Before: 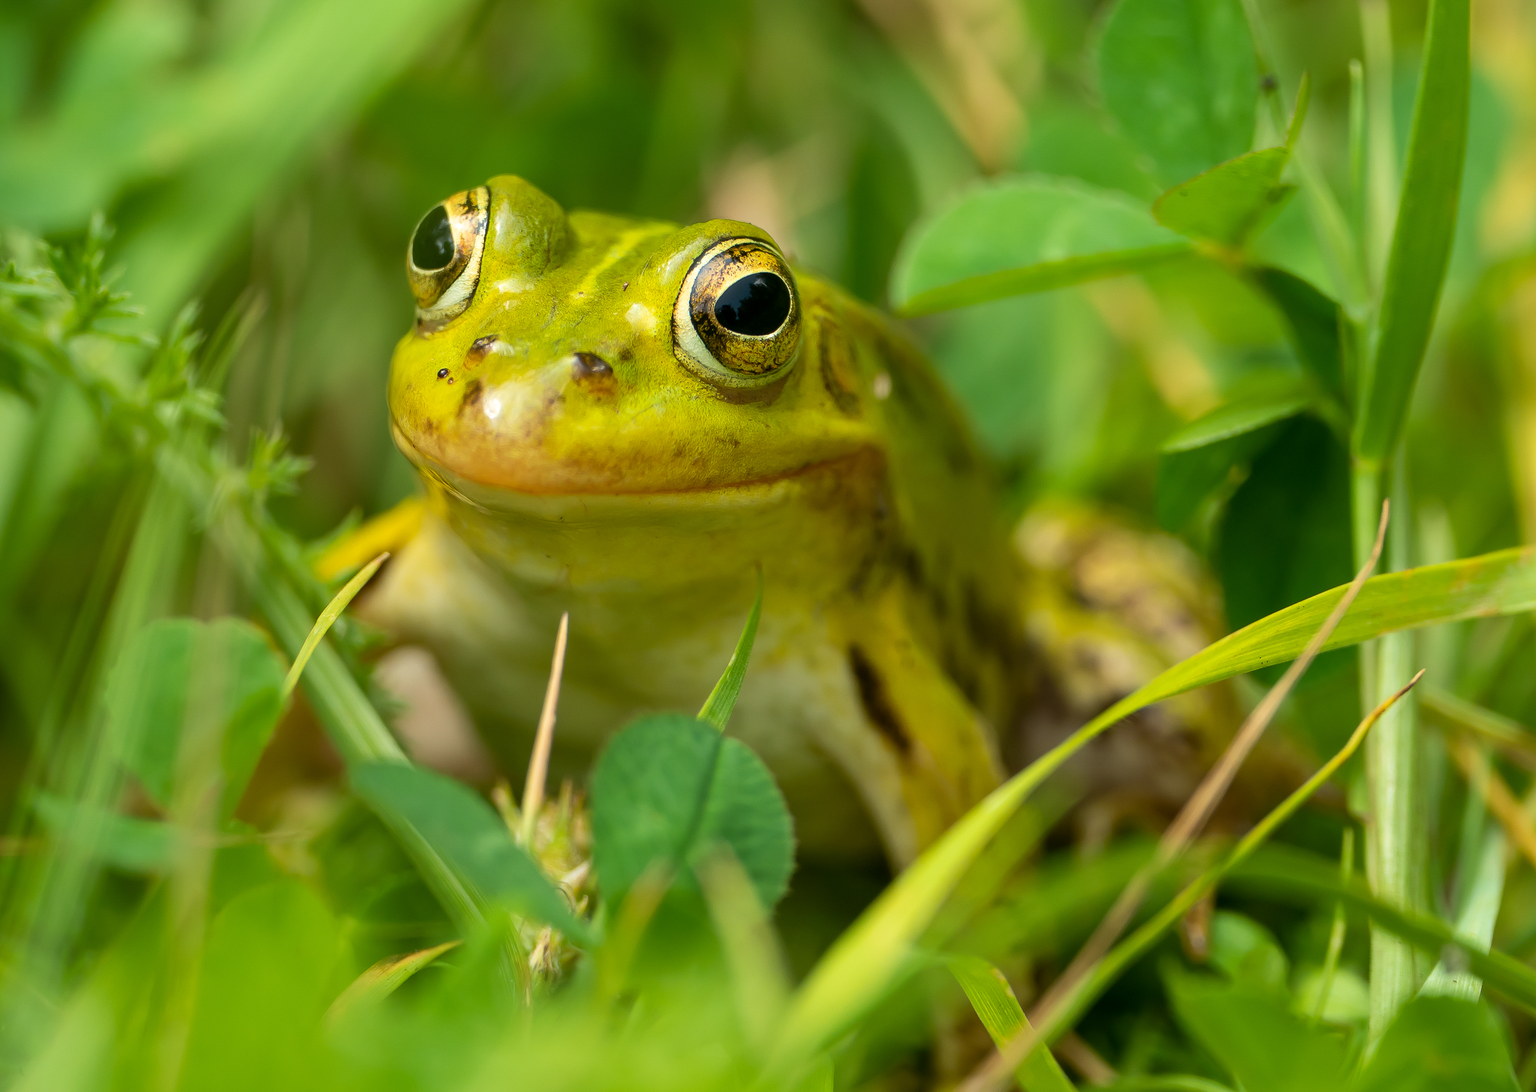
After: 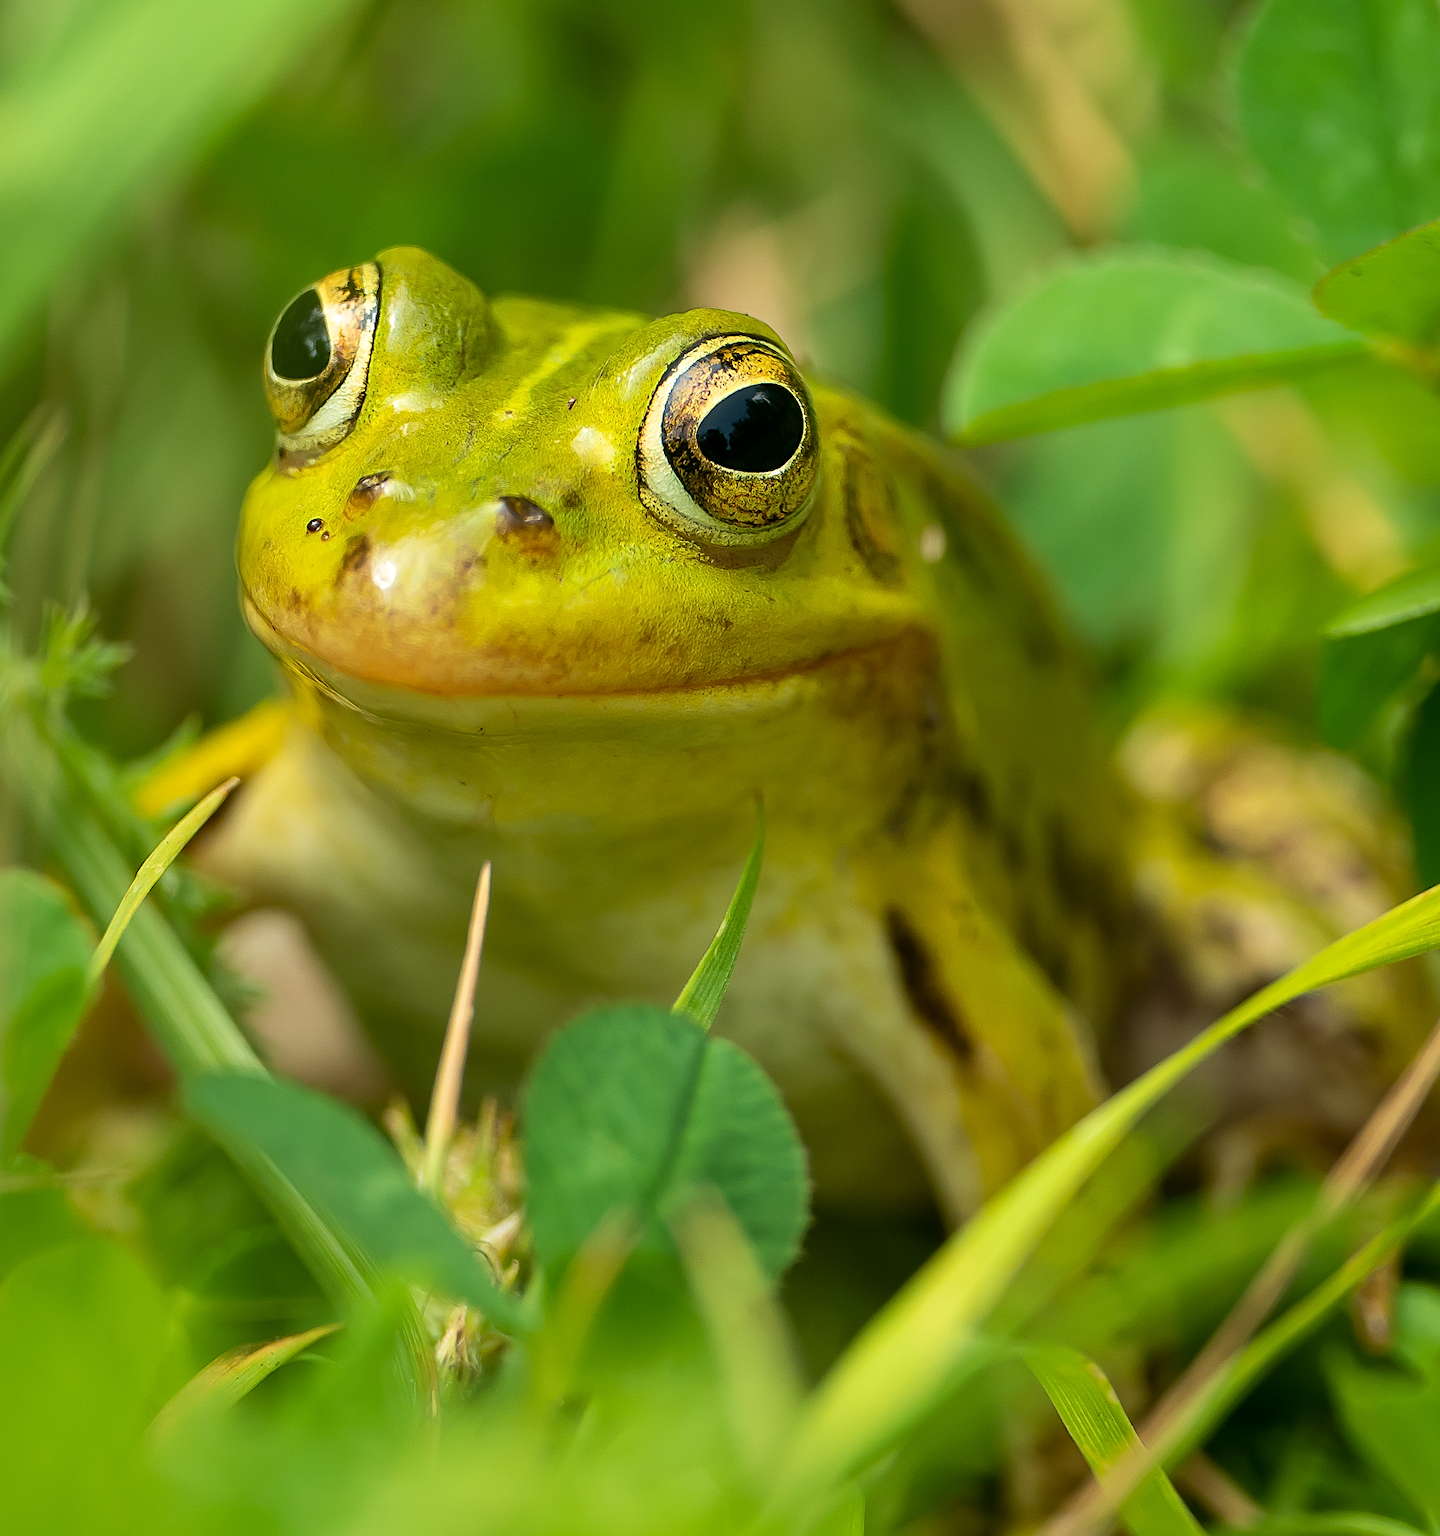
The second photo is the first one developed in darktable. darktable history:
velvia: strength 15%
sharpen: on, module defaults
crop and rotate: left 14.292%, right 19.041%
